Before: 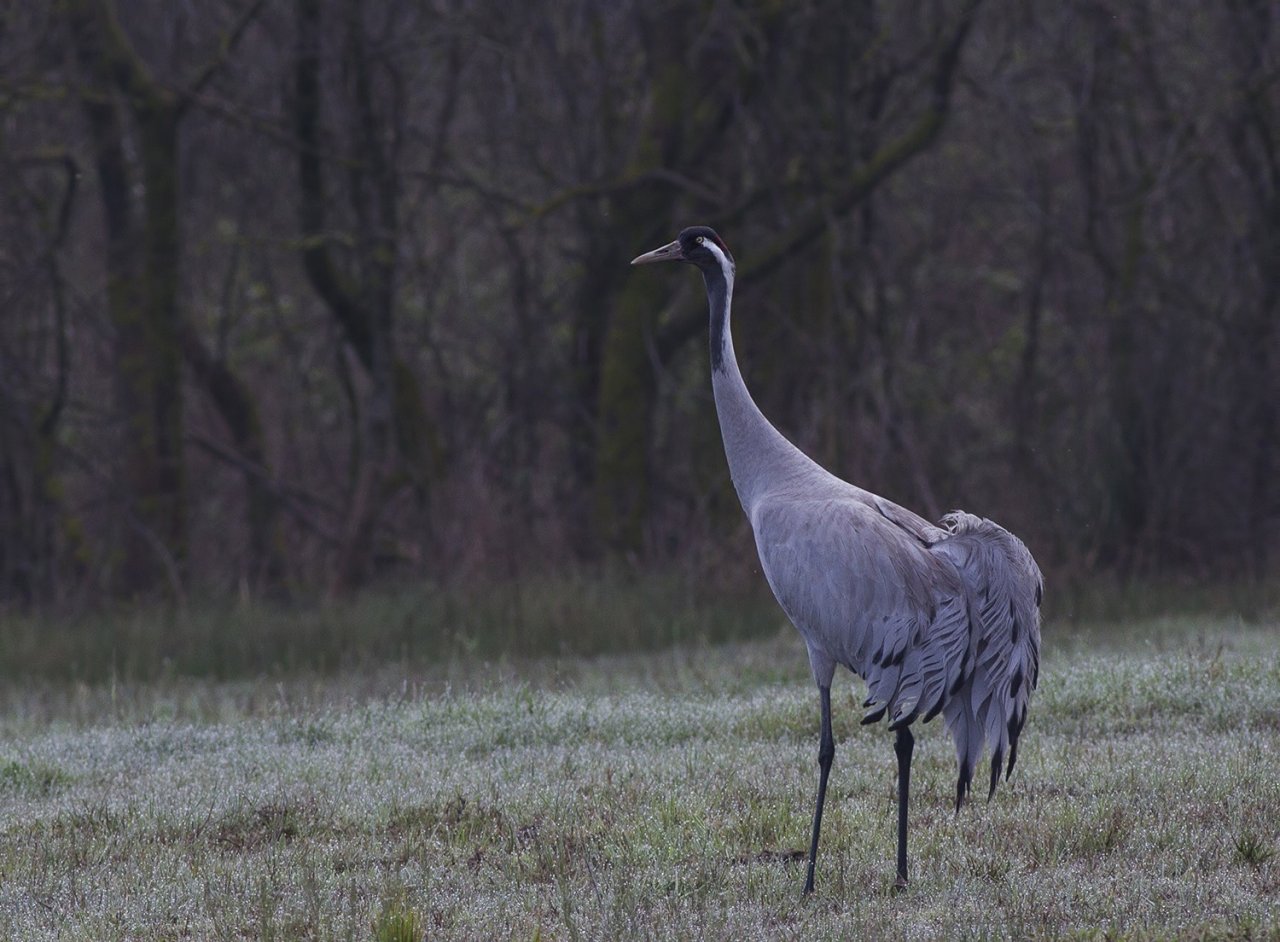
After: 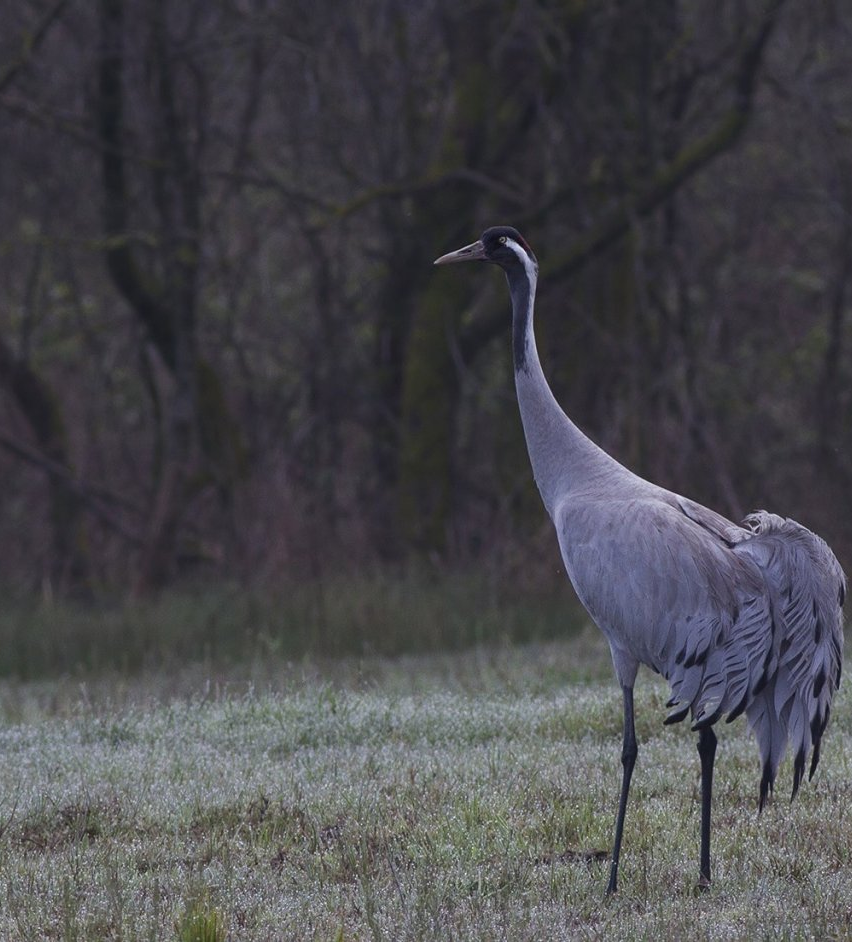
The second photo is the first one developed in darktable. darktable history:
crop and rotate: left 15.465%, right 17.909%
